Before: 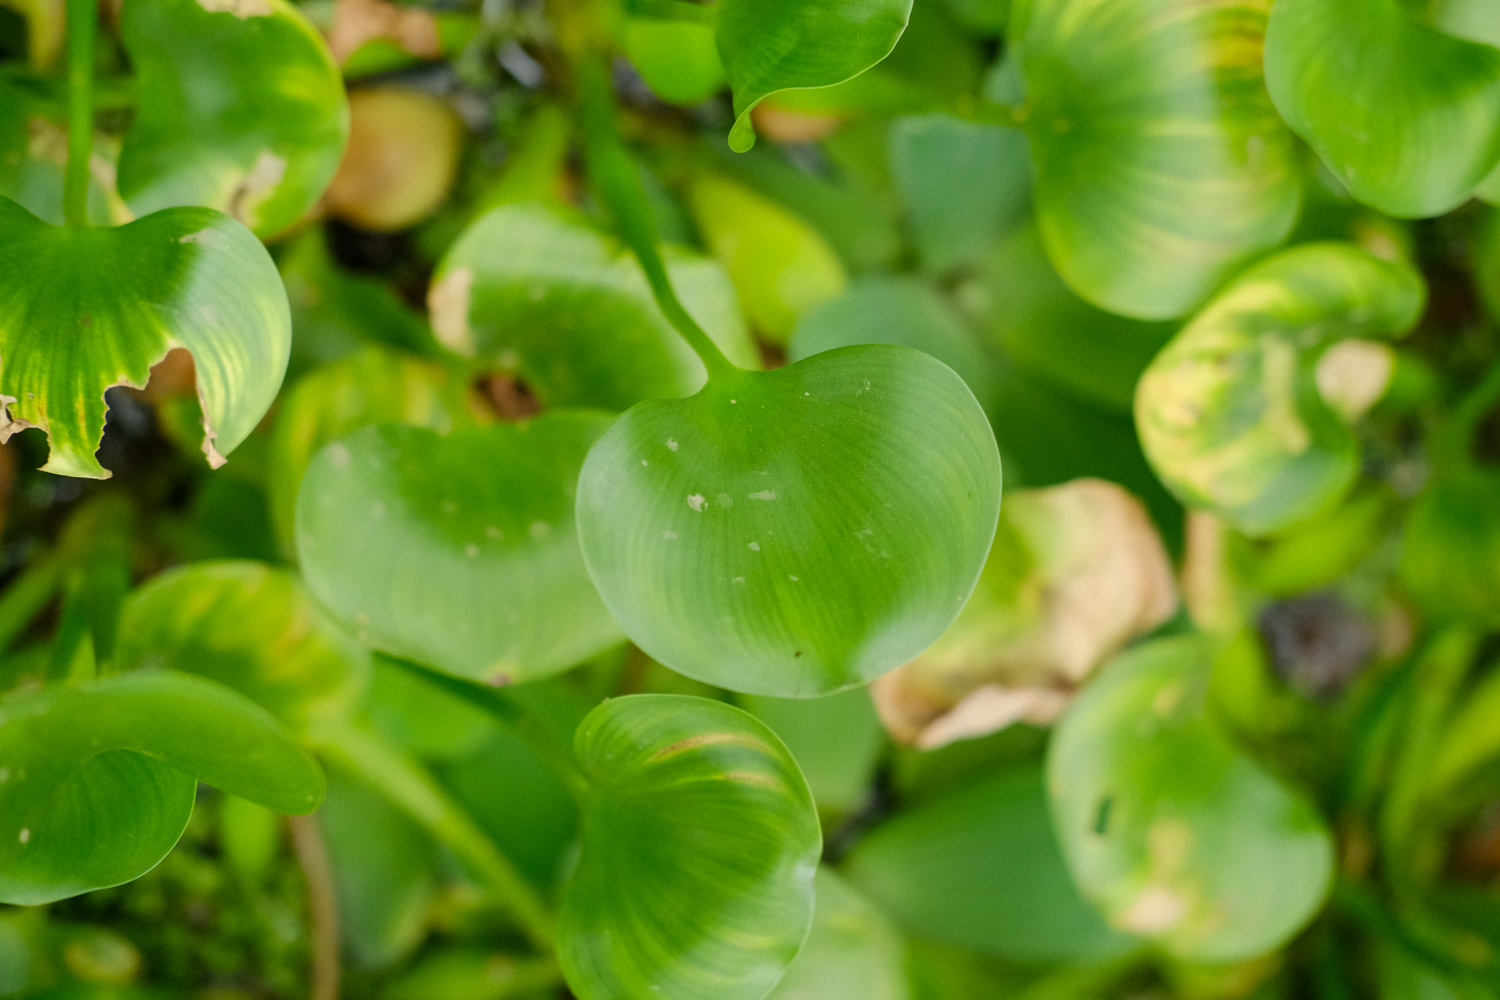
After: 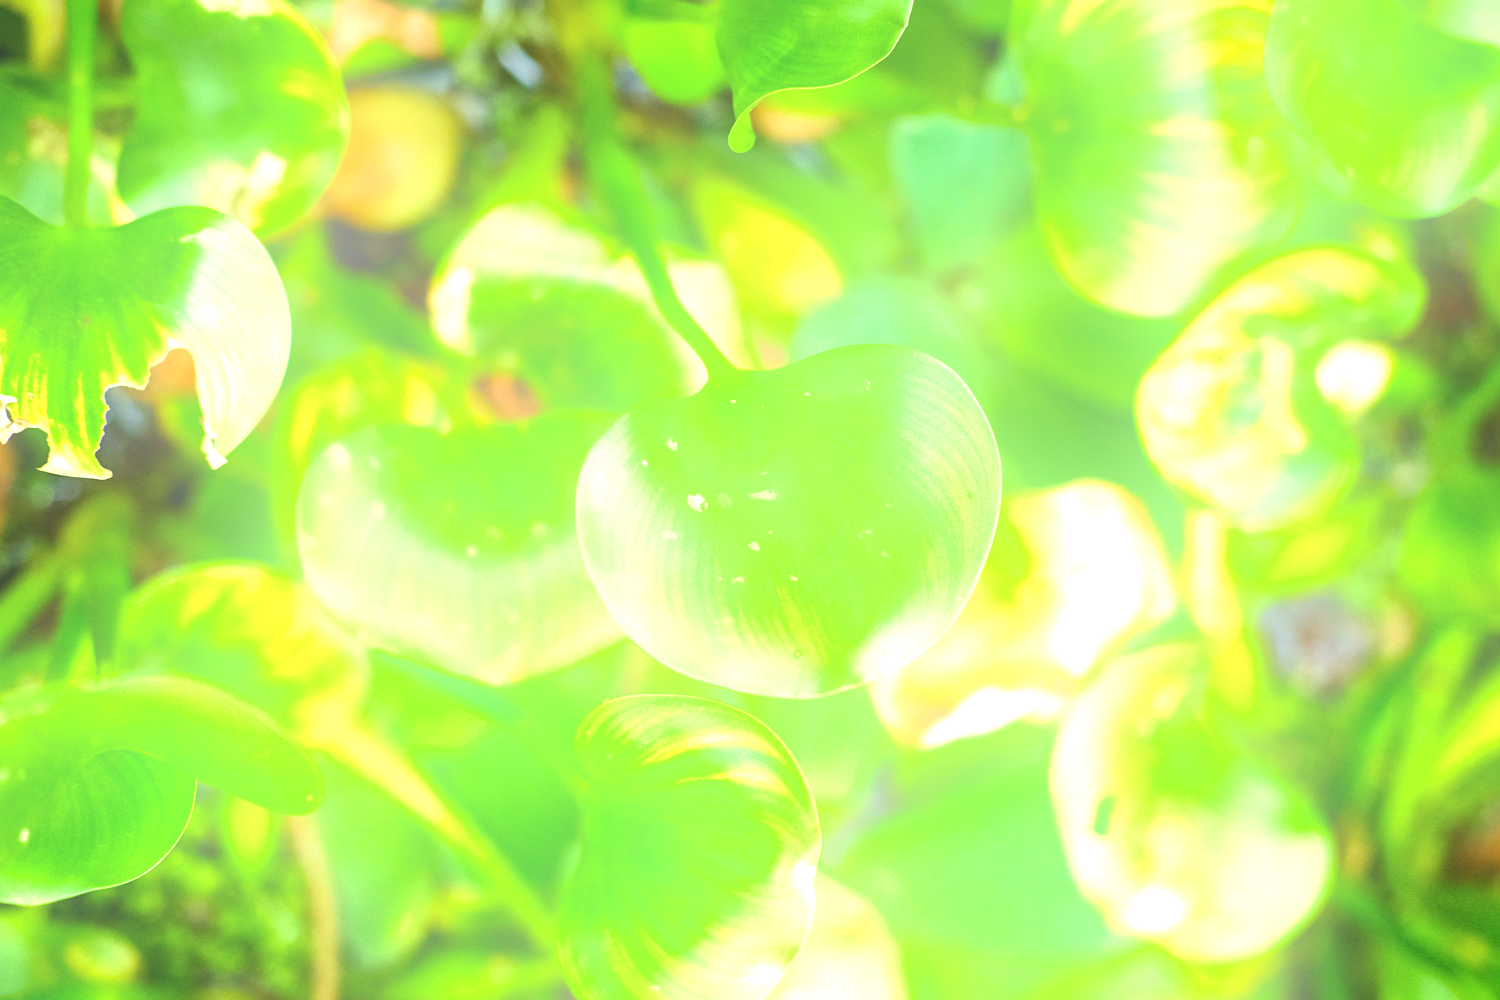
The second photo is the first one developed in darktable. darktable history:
sharpen: amount 0.2
white balance: red 0.925, blue 1.046
graduated density: on, module defaults
local contrast: mode bilateral grid, contrast 20, coarseness 50, detail 132%, midtone range 0.2
exposure: black level correction 0, exposure 1.741 EV, compensate exposure bias true, compensate highlight preservation false
velvia: strength 27%
bloom: on, module defaults
